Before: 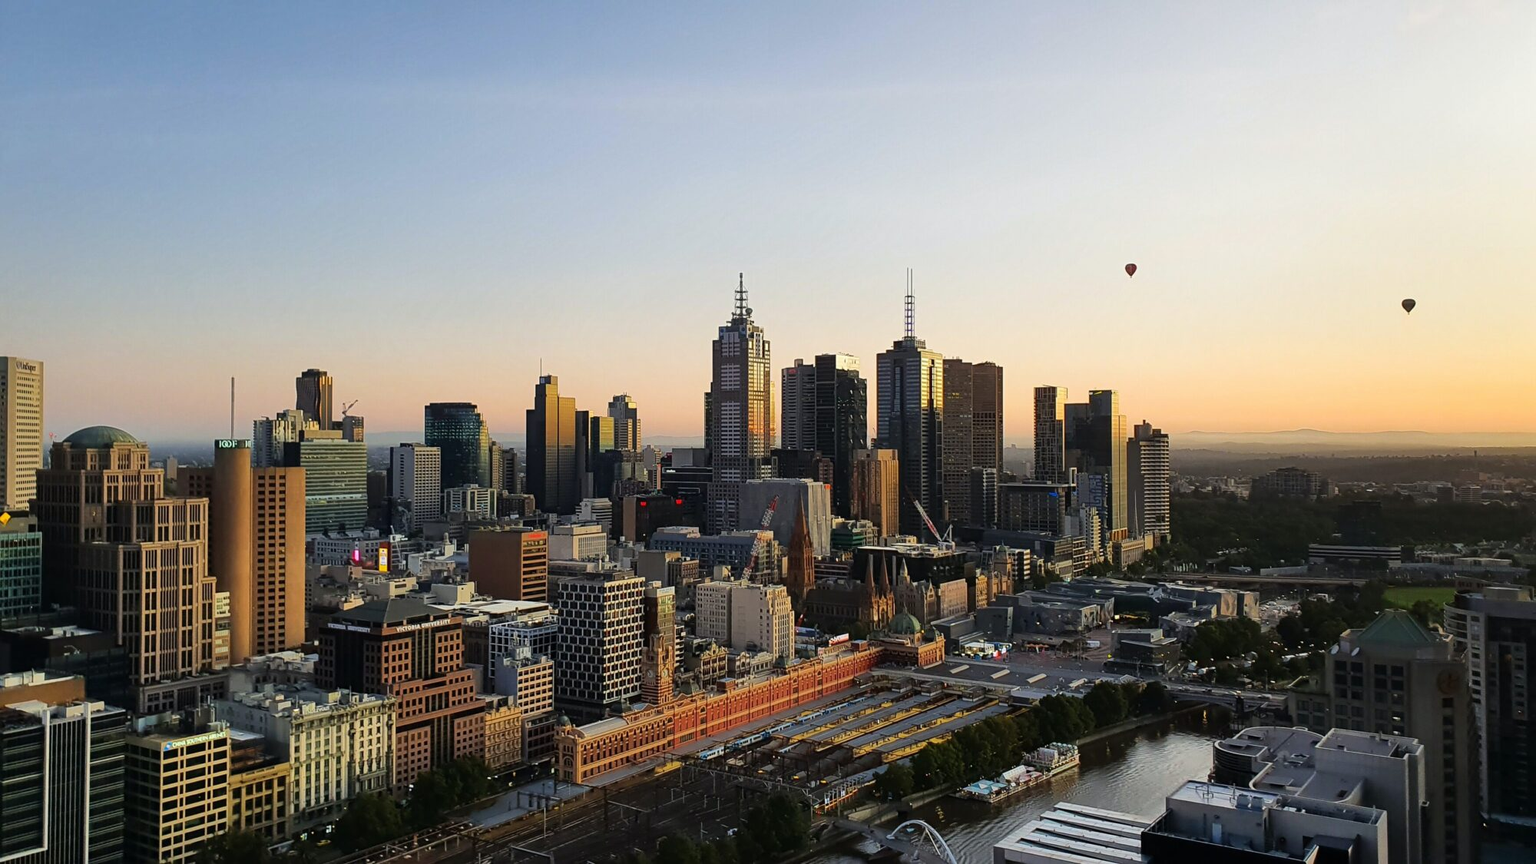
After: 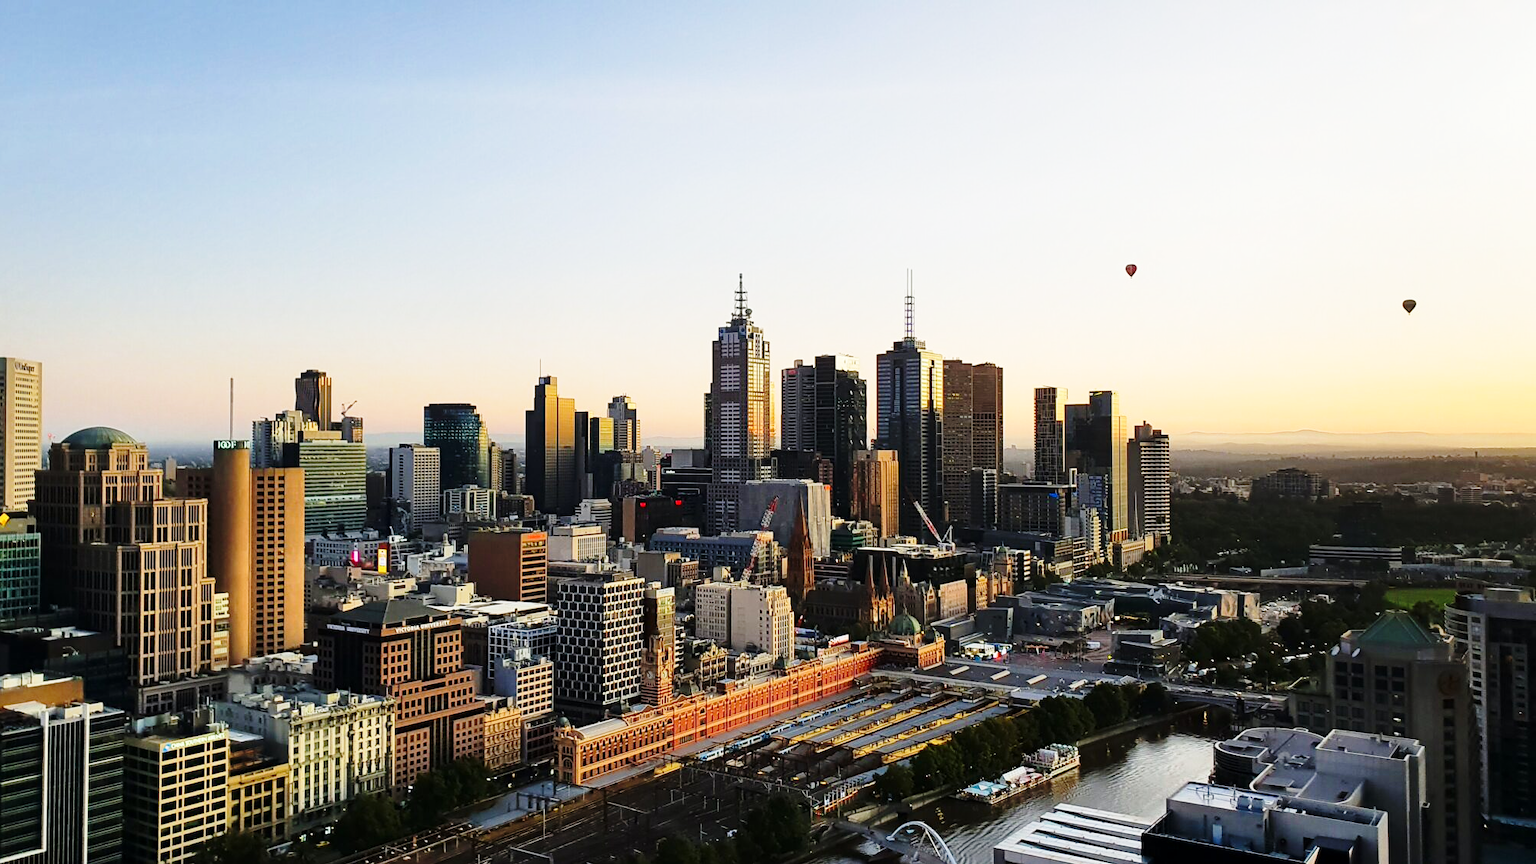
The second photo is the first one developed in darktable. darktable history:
exposure: black level correction 0.001, compensate highlight preservation false
crop and rotate: left 0.126%
base curve: curves: ch0 [(0, 0) (0.028, 0.03) (0.121, 0.232) (0.46, 0.748) (0.859, 0.968) (1, 1)], preserve colors none
color calibration: illuminant same as pipeline (D50), adaptation none (bypass)
